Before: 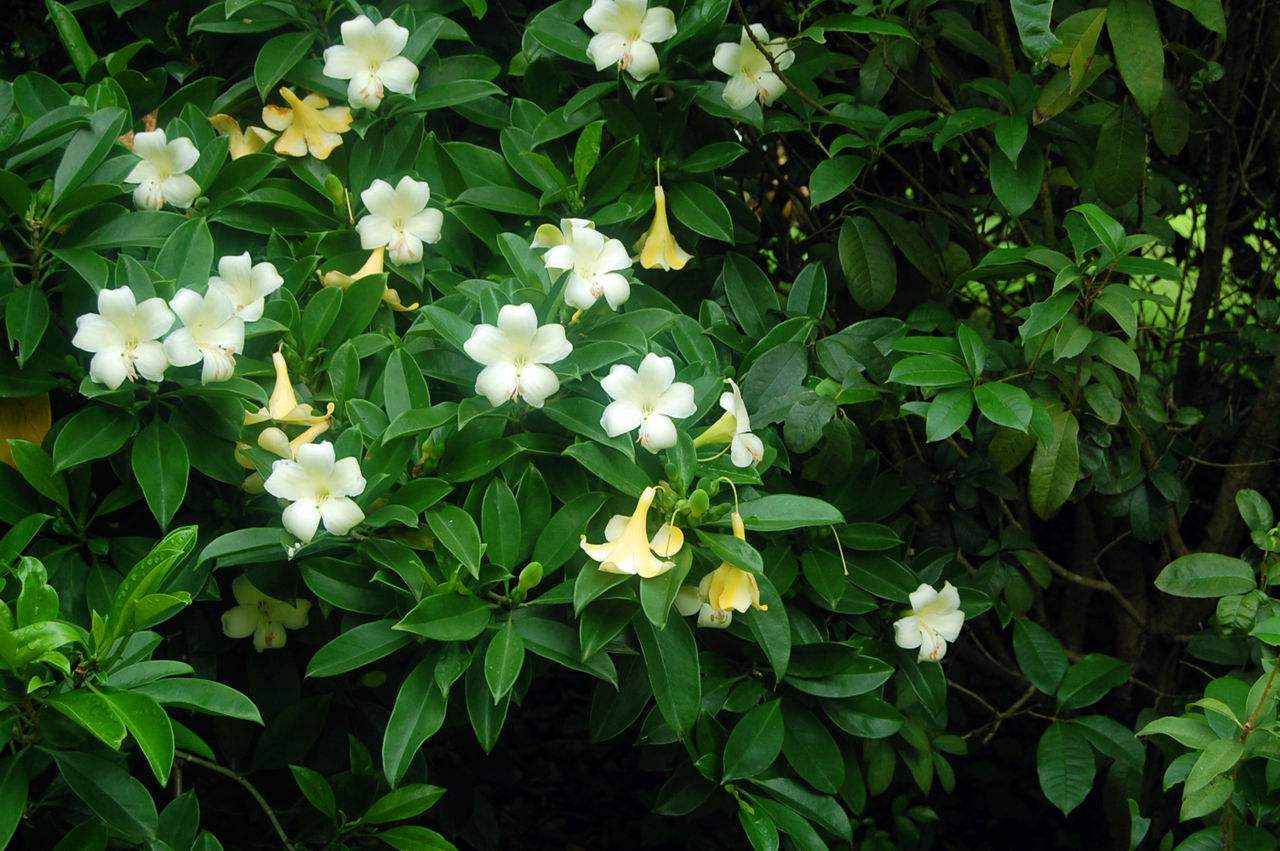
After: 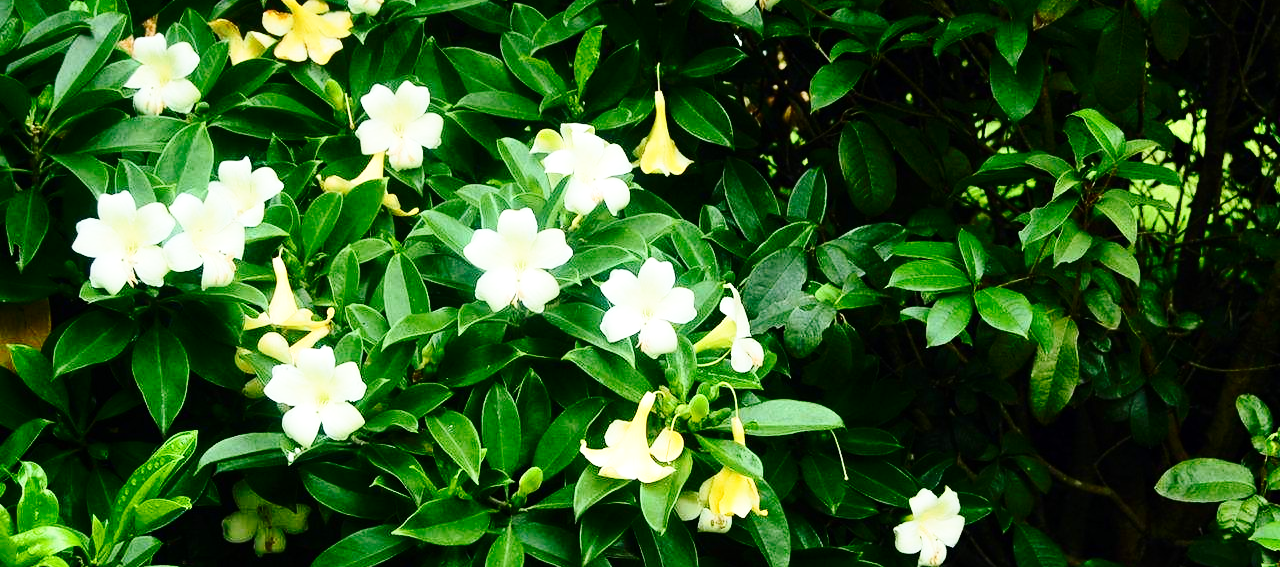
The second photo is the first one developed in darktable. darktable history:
contrast brightness saturation: contrast 0.28
base curve: curves: ch0 [(0, 0) (0.036, 0.037) (0.121, 0.228) (0.46, 0.76) (0.859, 0.983) (1, 1)], preserve colors none
crop: top 11.166%, bottom 22.168%
